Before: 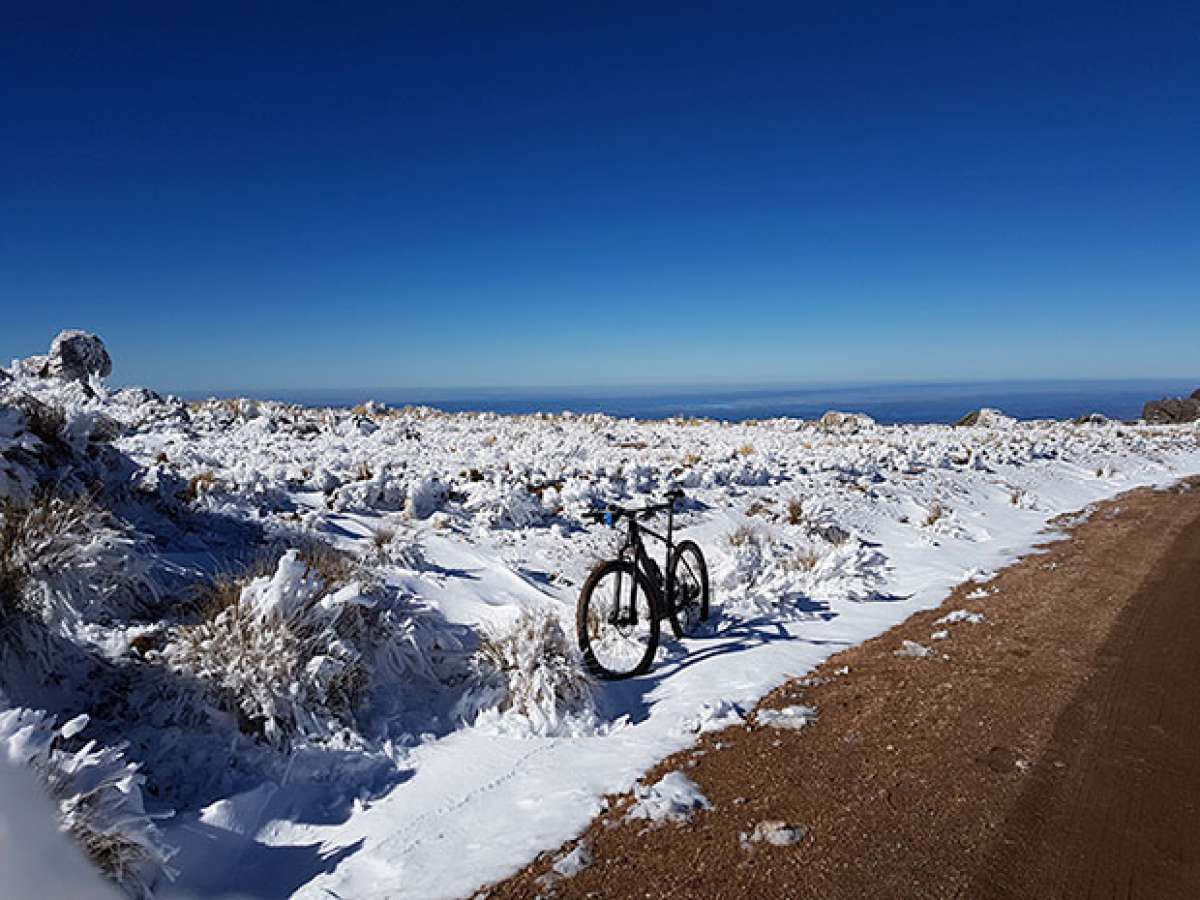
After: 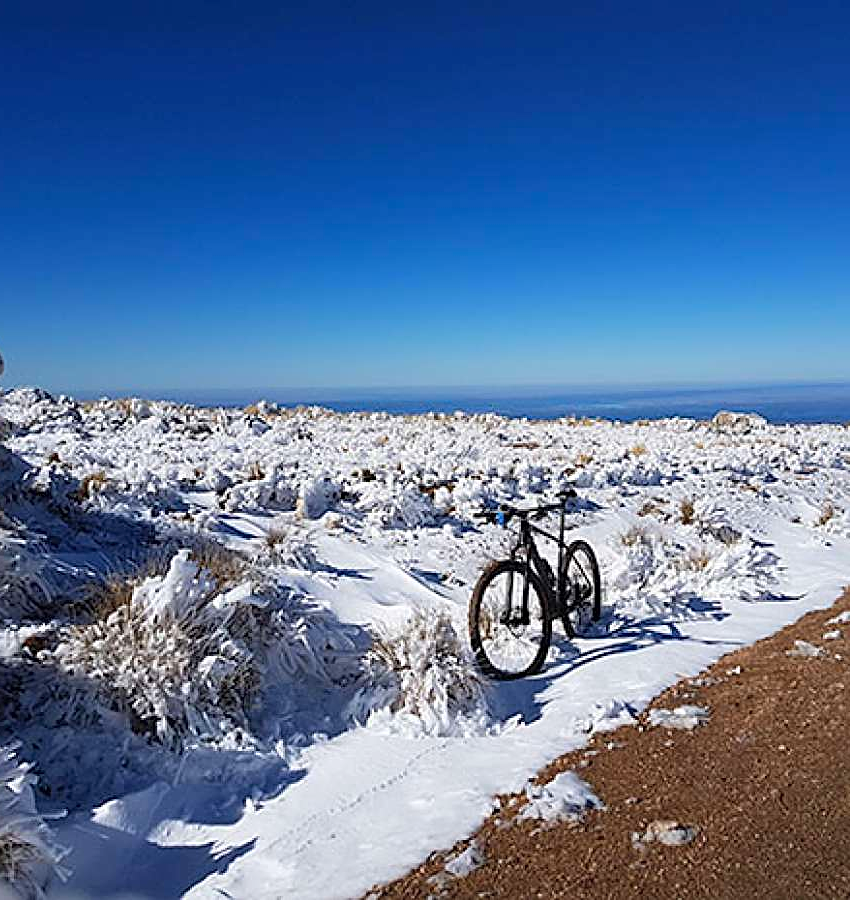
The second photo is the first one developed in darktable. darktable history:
contrast brightness saturation: brightness 0.091, saturation 0.192
crop and rotate: left 9.05%, right 20.078%
sharpen: on, module defaults
